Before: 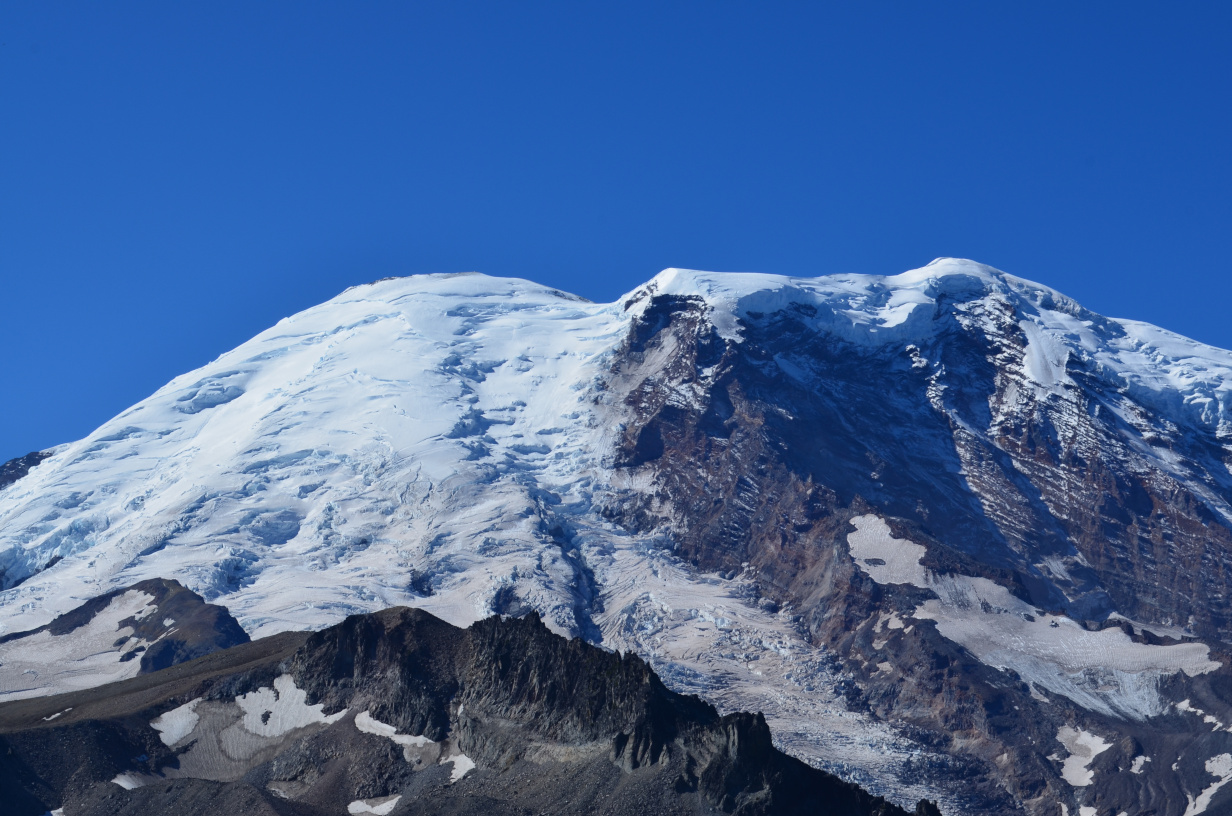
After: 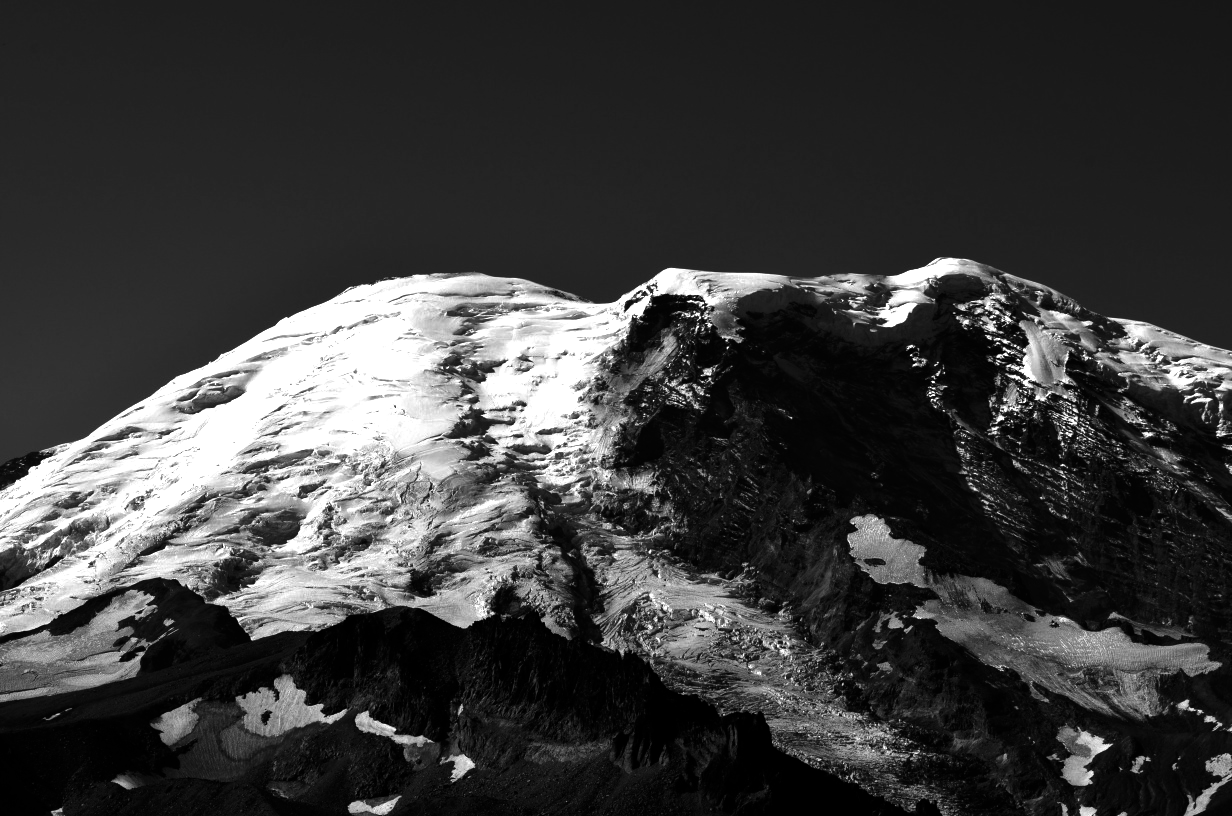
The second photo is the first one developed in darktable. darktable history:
monochrome: a 2.21, b -1.33, size 2.2
exposure: black level correction 0, exposure 0.7 EV, compensate exposure bias true, compensate highlight preservation false
contrast brightness saturation: contrast 0.02, brightness -1, saturation -1
